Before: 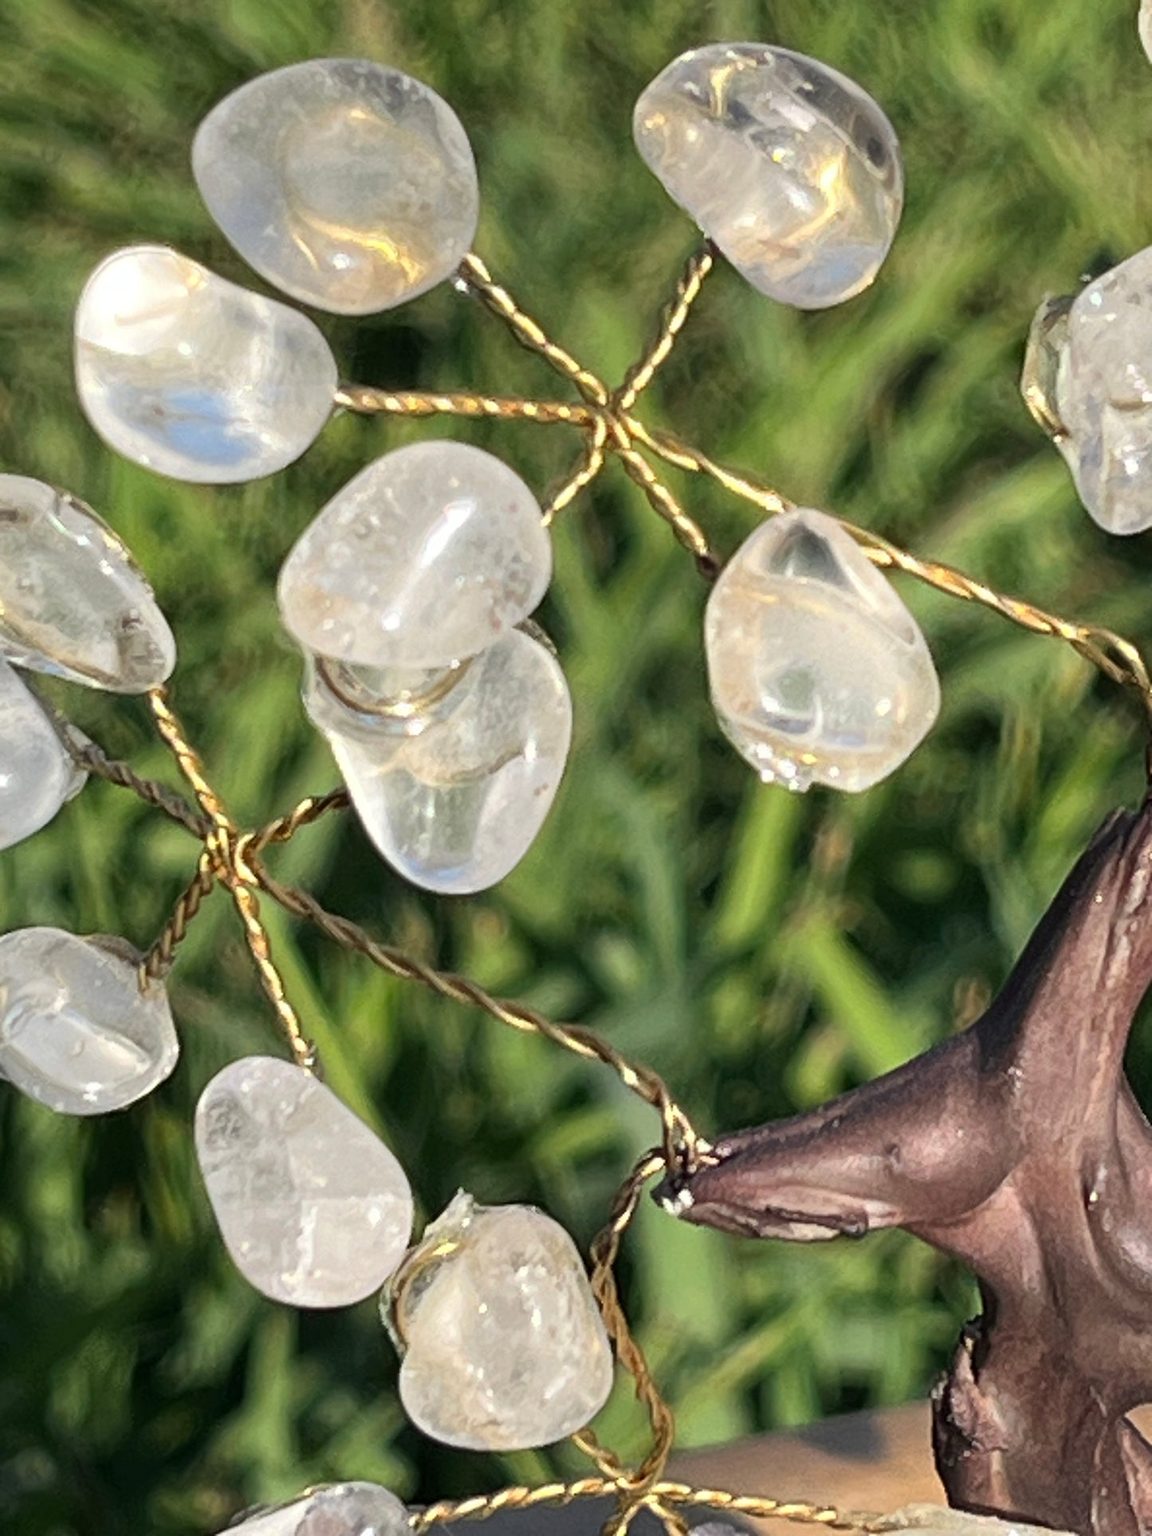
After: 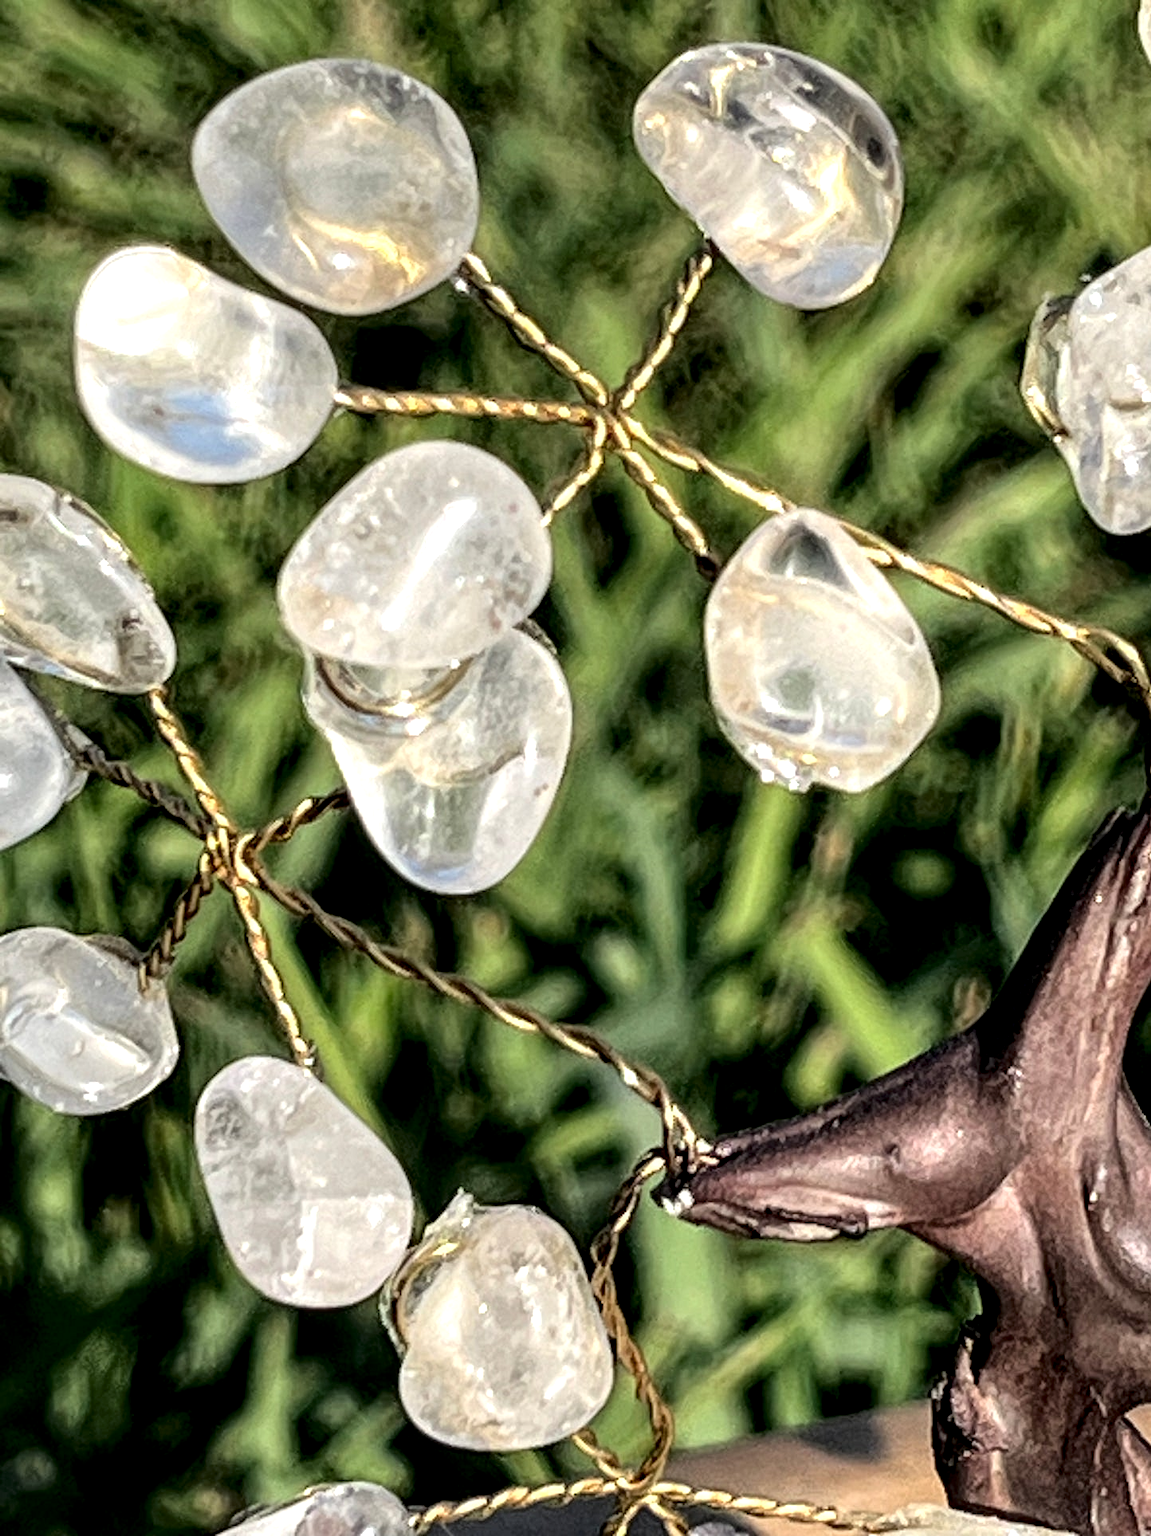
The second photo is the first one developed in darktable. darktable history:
local contrast: highlights 65%, shadows 54%, detail 169%, midtone range 0.514
fill light: exposure -2 EV, width 8.6
